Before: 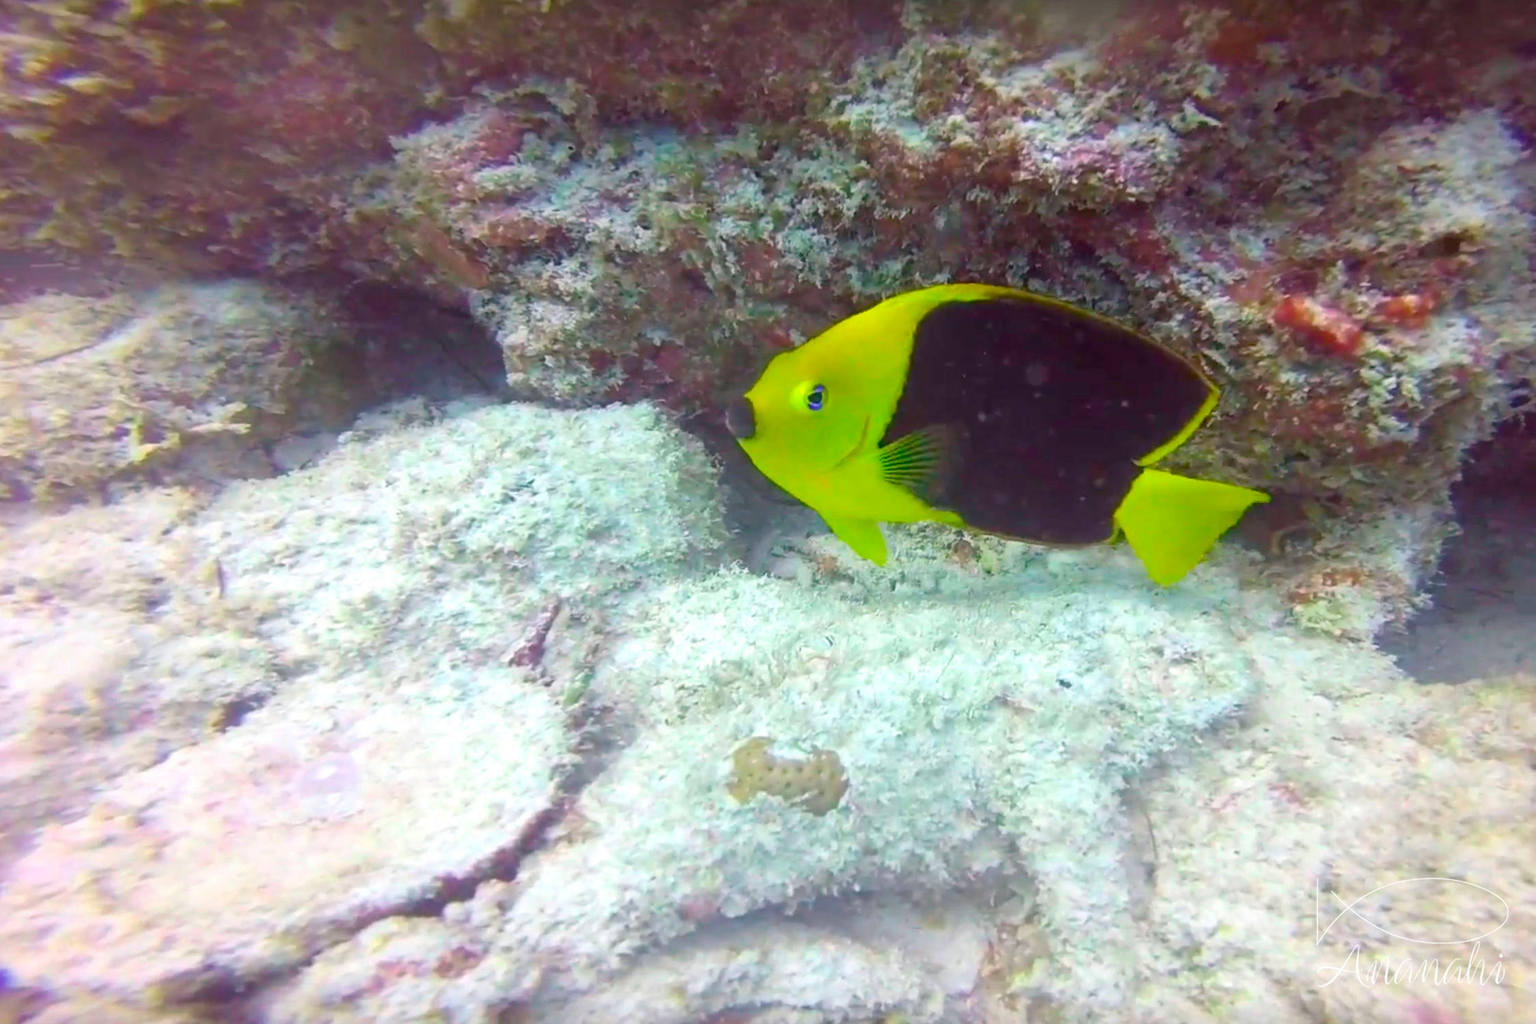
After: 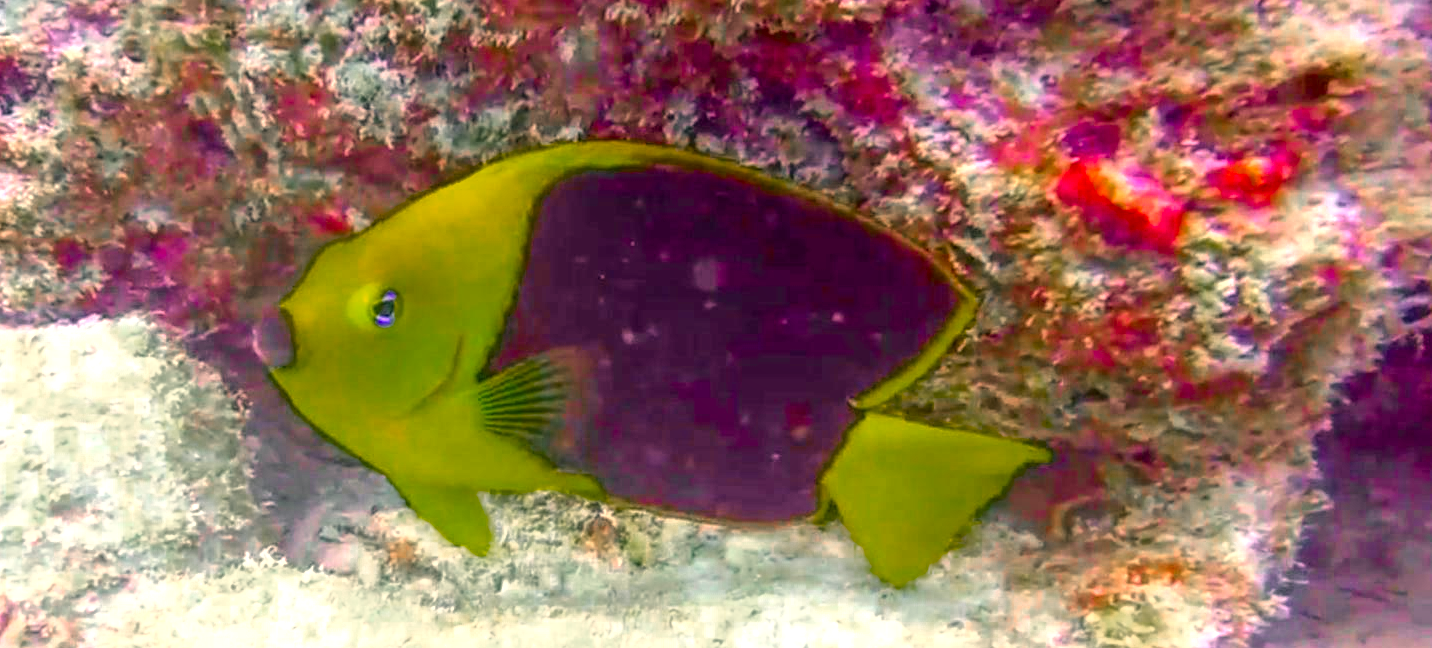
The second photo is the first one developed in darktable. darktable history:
local contrast: highlights 100%, shadows 100%, detail 200%, midtone range 0.2
color zones: curves: ch0 [(0, 0.48) (0.209, 0.398) (0.305, 0.332) (0.429, 0.493) (0.571, 0.5) (0.714, 0.5) (0.857, 0.5) (1, 0.48)]; ch1 [(0, 0.736) (0.143, 0.625) (0.225, 0.371) (0.429, 0.256) (0.571, 0.241) (0.714, 0.213) (0.857, 0.48) (1, 0.736)]; ch2 [(0, 0.448) (0.143, 0.498) (0.286, 0.5) (0.429, 0.5) (0.571, 0.5) (0.714, 0.5) (0.857, 0.5) (1, 0.448)]
crop: left 36.005%, top 18.293%, right 0.31%, bottom 38.444%
color balance rgb: perceptual saturation grading › global saturation 30%, global vibrance 20%
color correction: highlights a* 17.88, highlights b* 18.79
exposure: exposure 0.766 EV, compensate highlight preservation false
